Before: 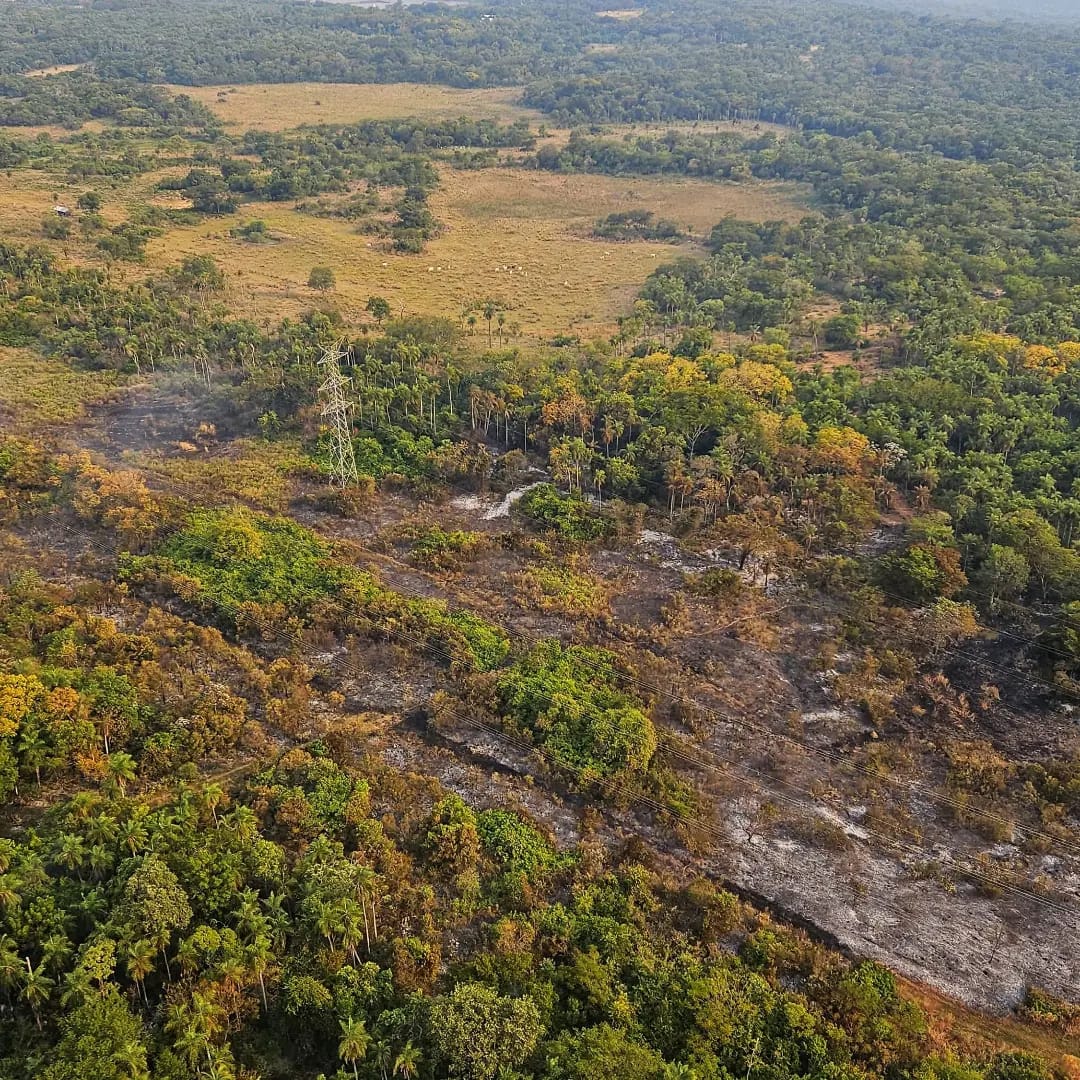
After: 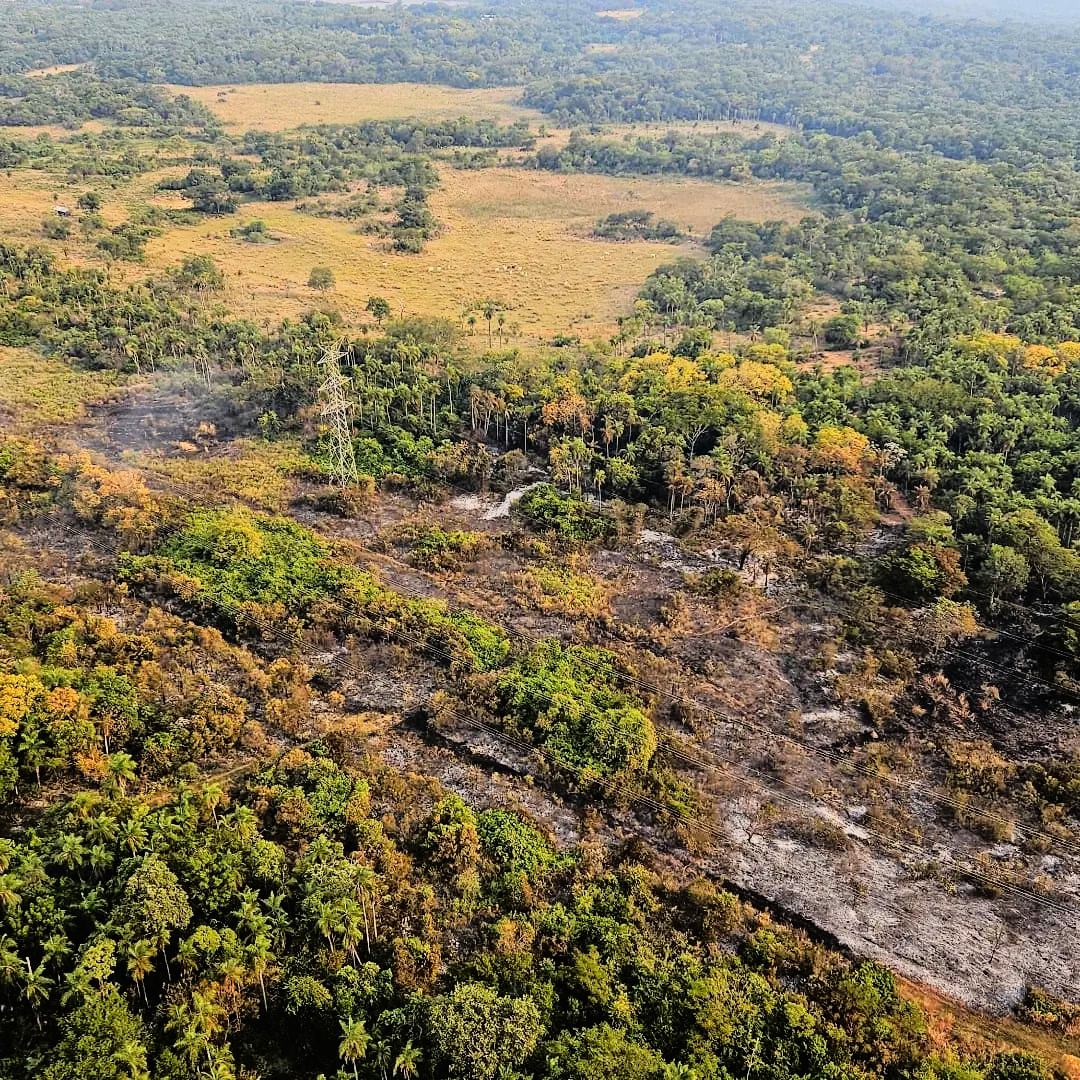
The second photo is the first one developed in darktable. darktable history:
filmic rgb: black relative exposure -7.65 EV, white relative exposure 4.56 EV, hardness 3.61, contrast 1.258, color science v6 (2022)
tone curve: curves: ch0 [(0, 0.008) (0.107, 0.091) (0.278, 0.351) (0.457, 0.562) (0.628, 0.738) (0.839, 0.909) (0.998, 0.978)]; ch1 [(0, 0) (0.437, 0.408) (0.474, 0.479) (0.502, 0.5) (0.527, 0.519) (0.561, 0.575) (0.608, 0.665) (0.669, 0.748) (0.859, 0.899) (1, 1)]; ch2 [(0, 0) (0.33, 0.301) (0.421, 0.443) (0.473, 0.498) (0.502, 0.504) (0.522, 0.527) (0.549, 0.583) (0.644, 0.703) (1, 1)], color space Lab, linked channels, preserve colors none
